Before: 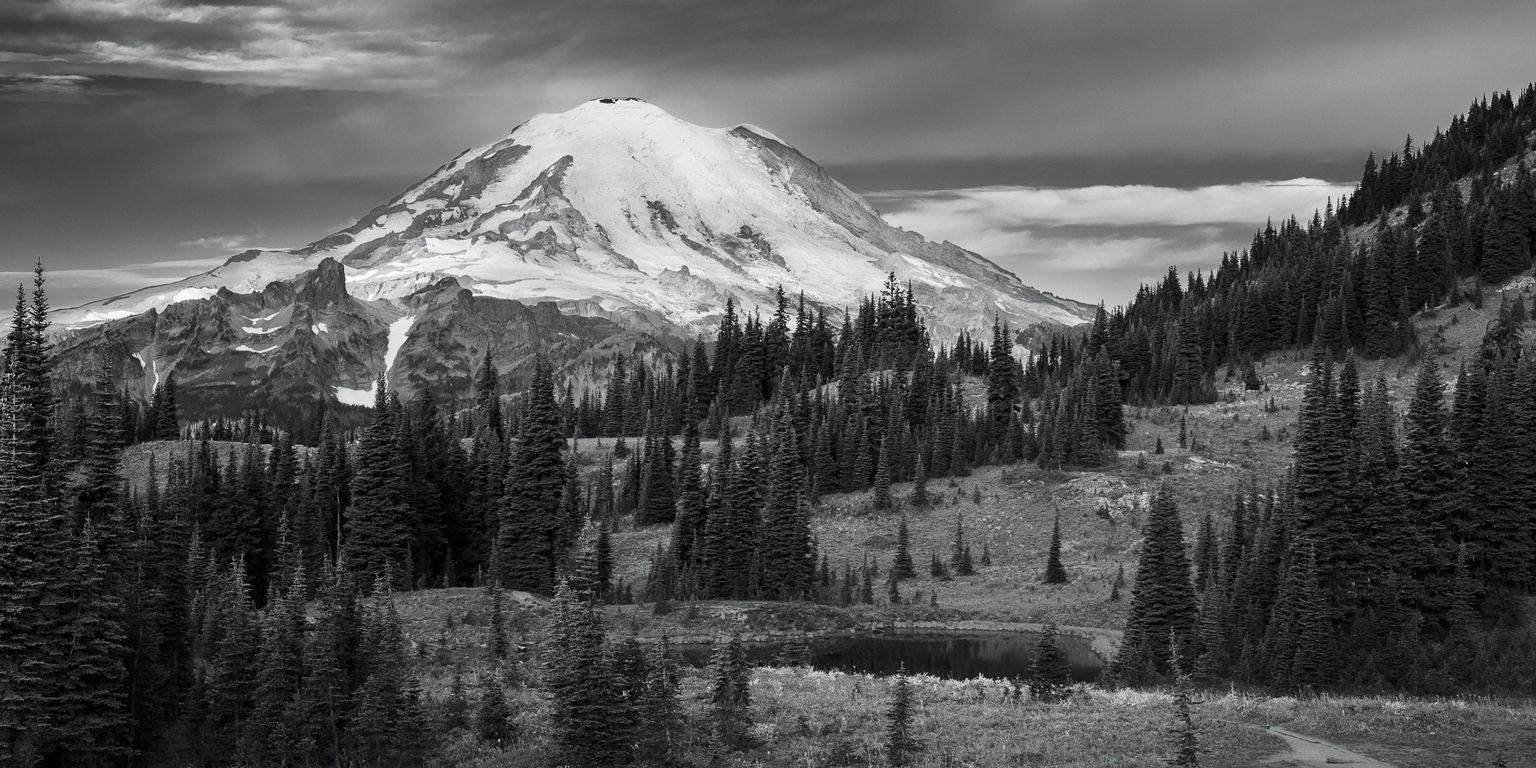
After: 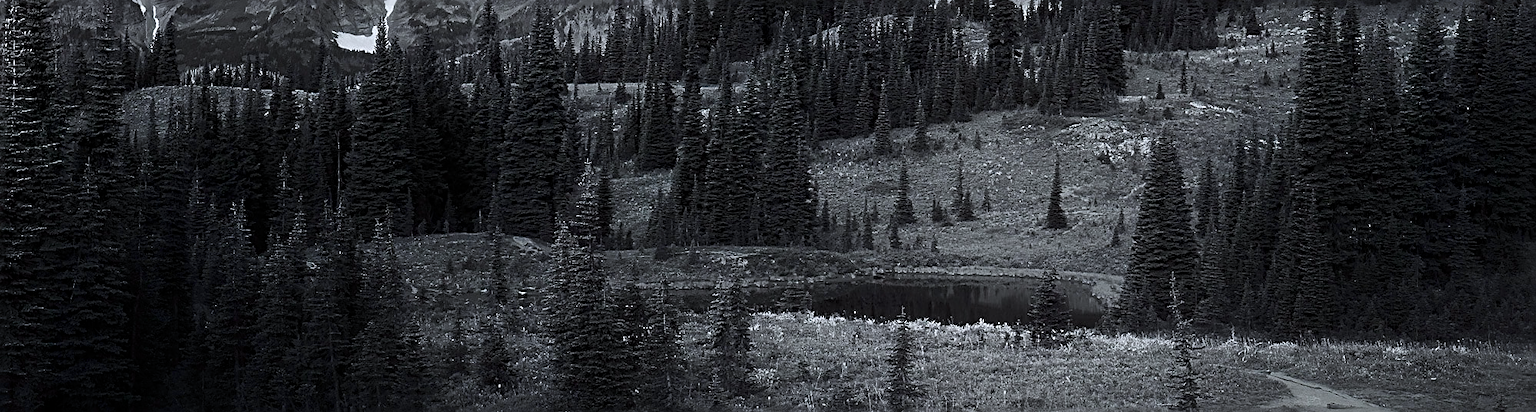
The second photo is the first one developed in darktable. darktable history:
shadows and highlights: shadows -54.3, highlights 86.09, soften with gaussian
white balance: red 0.967, blue 1.049
crop and rotate: top 46.237%
sharpen: radius 2.584, amount 0.688
